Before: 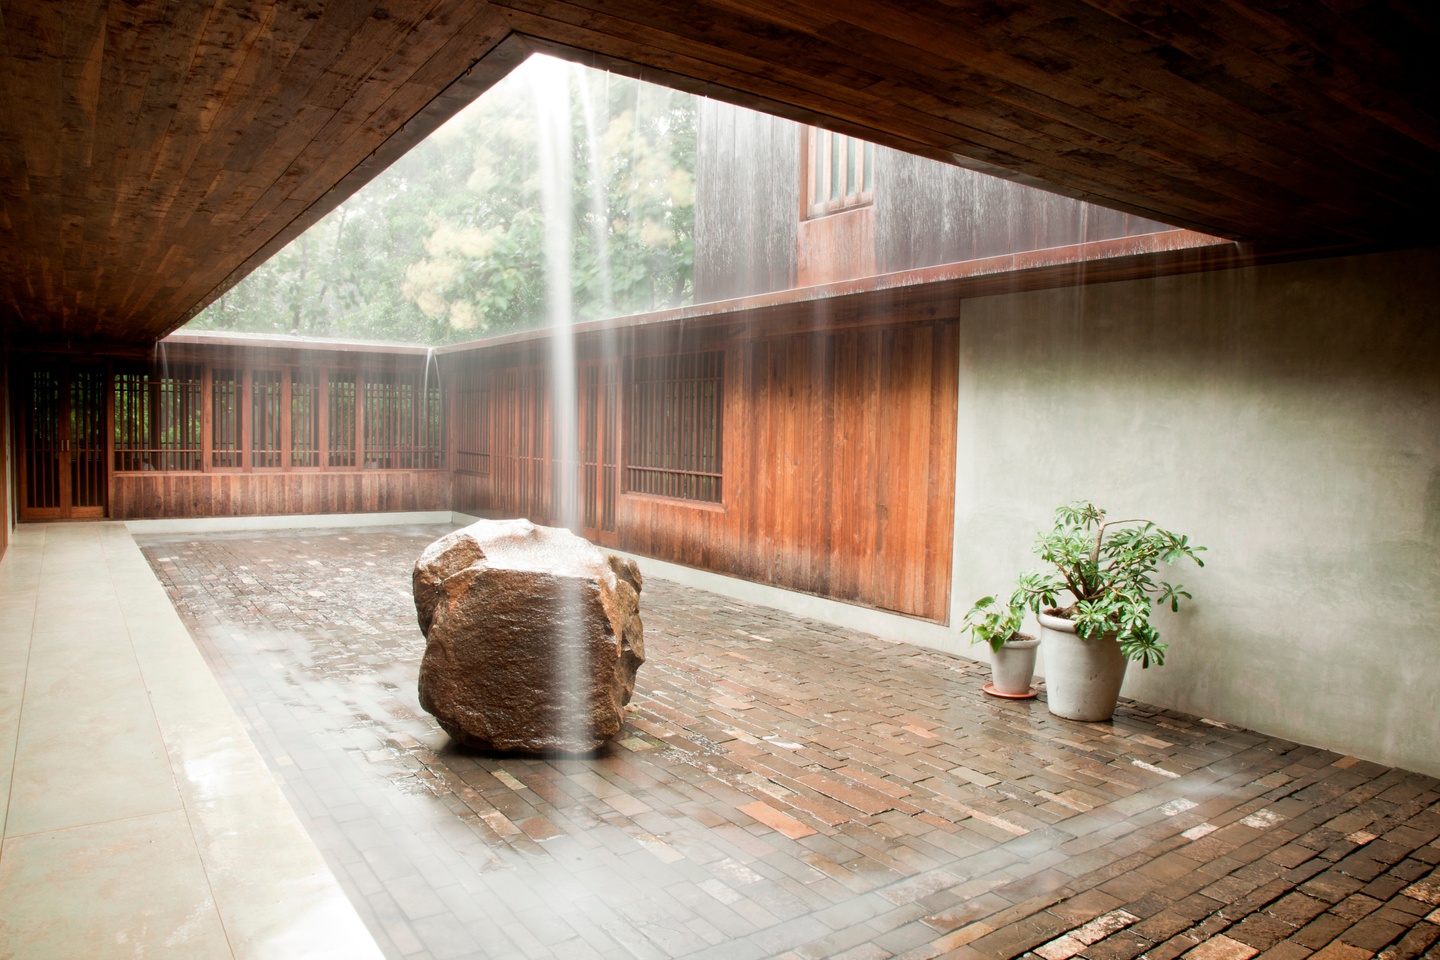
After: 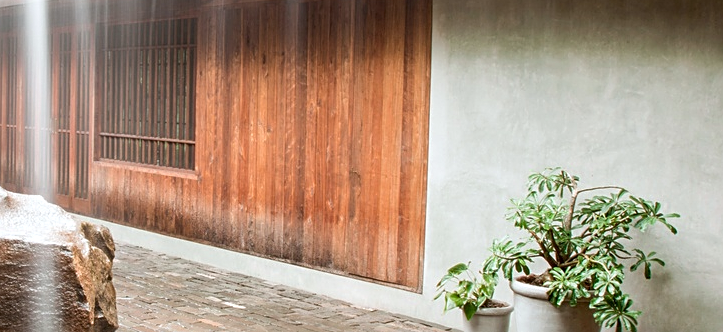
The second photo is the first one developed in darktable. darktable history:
white balance: red 0.98, blue 1.034
crop: left 36.607%, top 34.735%, right 13.146%, bottom 30.611%
local contrast: on, module defaults
sharpen: on, module defaults
